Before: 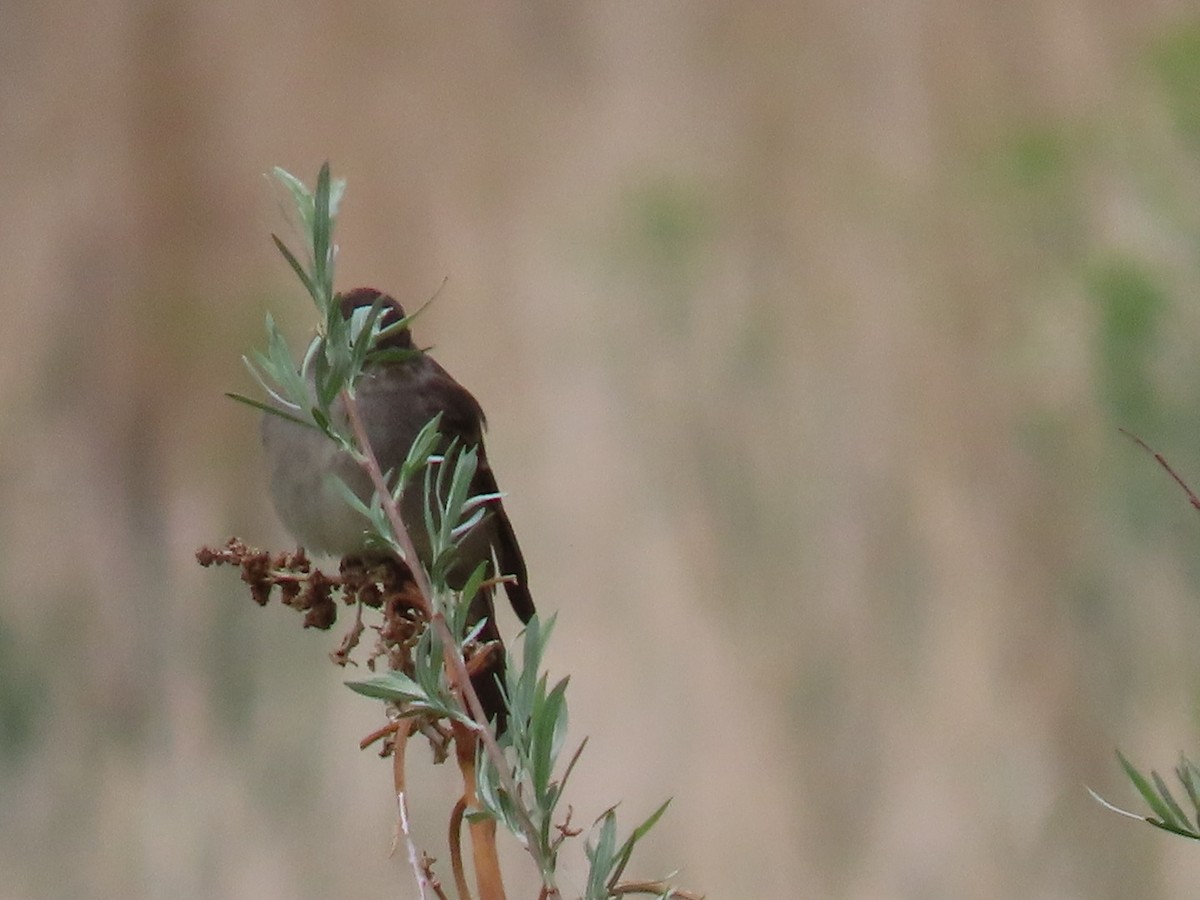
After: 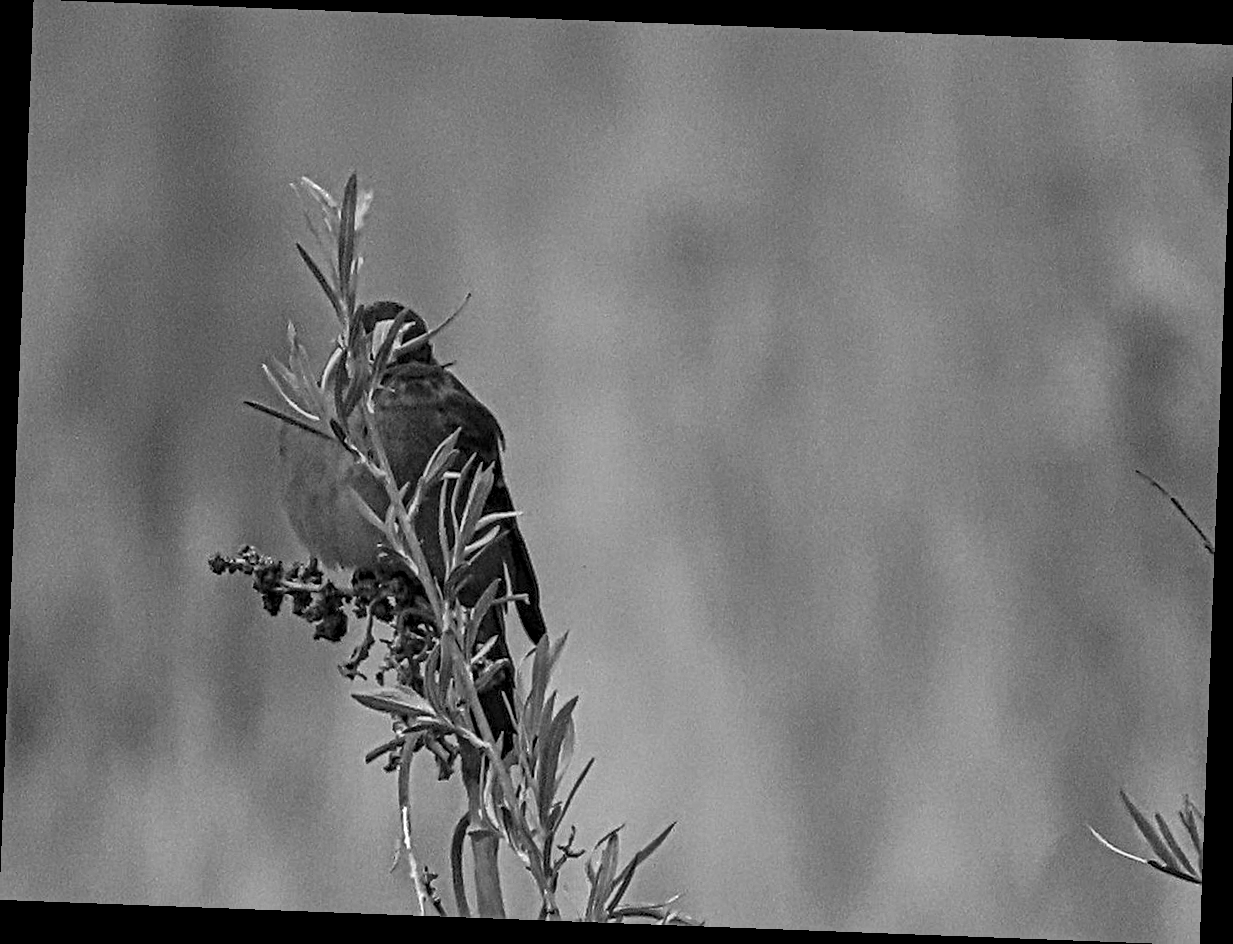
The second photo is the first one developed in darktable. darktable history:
white balance: red 0.967, blue 1.049
color calibration: output gray [0.31, 0.36, 0.33, 0], gray › normalize channels true, illuminant same as pipeline (D50), adaptation XYZ, x 0.346, y 0.359, gamut compression 0
color zones: curves: ch0 [(0.068, 0.464) (0.25, 0.5) (0.48, 0.508) (0.75, 0.536) (0.886, 0.476) (0.967, 0.456)]; ch1 [(0.066, 0.456) (0.25, 0.5) (0.616, 0.508) (0.746, 0.56) (0.934, 0.444)]
rotate and perspective: rotation 2.17°, automatic cropping off
local contrast: mode bilateral grid, contrast 20, coarseness 3, detail 300%, midtone range 0.2
contrast brightness saturation: saturation -0.17
haze removal: compatibility mode true, adaptive false
